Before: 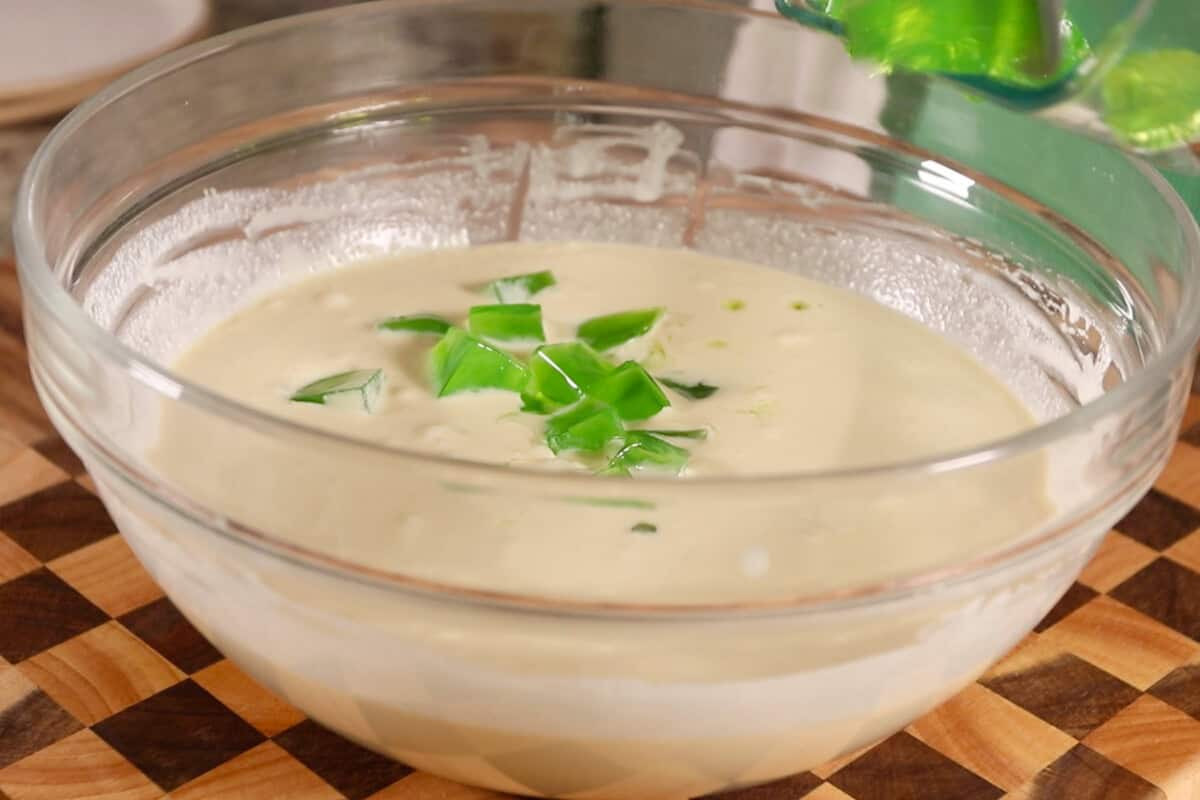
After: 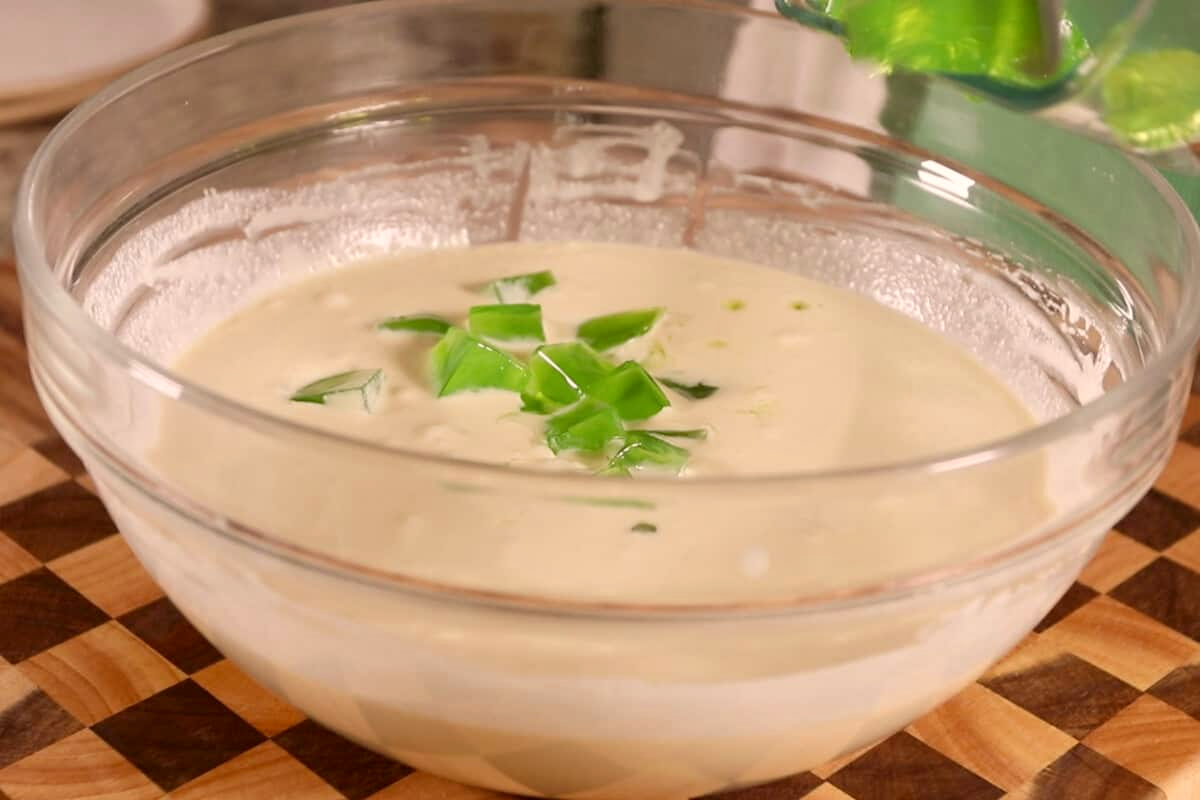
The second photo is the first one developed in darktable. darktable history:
tone equalizer: on, module defaults
color correction: highlights a* 6.52, highlights b* 7.47, shadows a* 5.91, shadows b* 7.34, saturation 0.895
